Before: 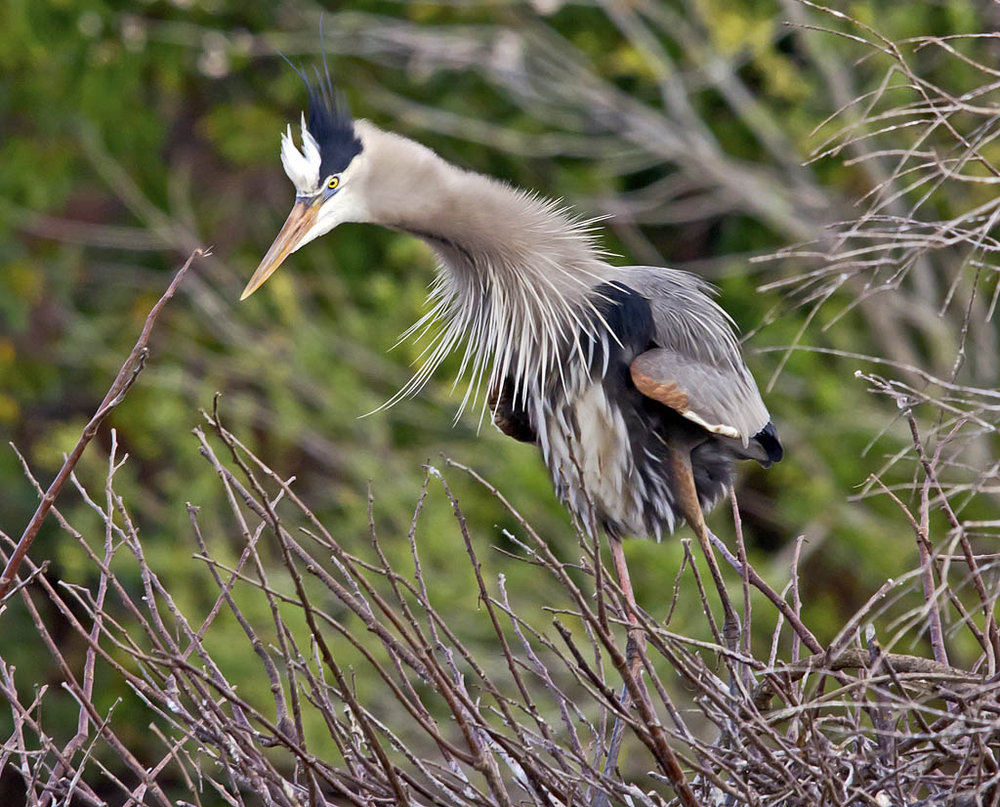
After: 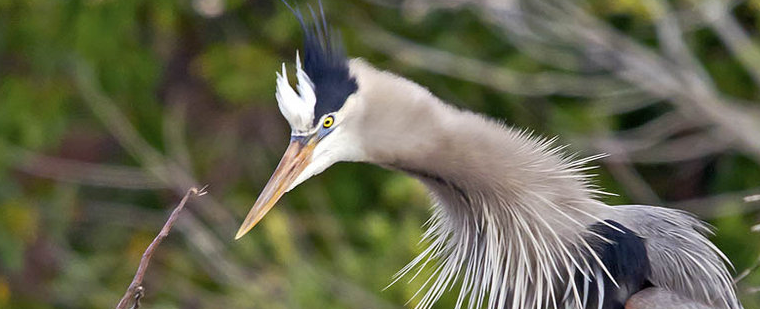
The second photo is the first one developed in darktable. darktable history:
crop: left 0.539%, top 7.643%, right 23.455%, bottom 54.035%
